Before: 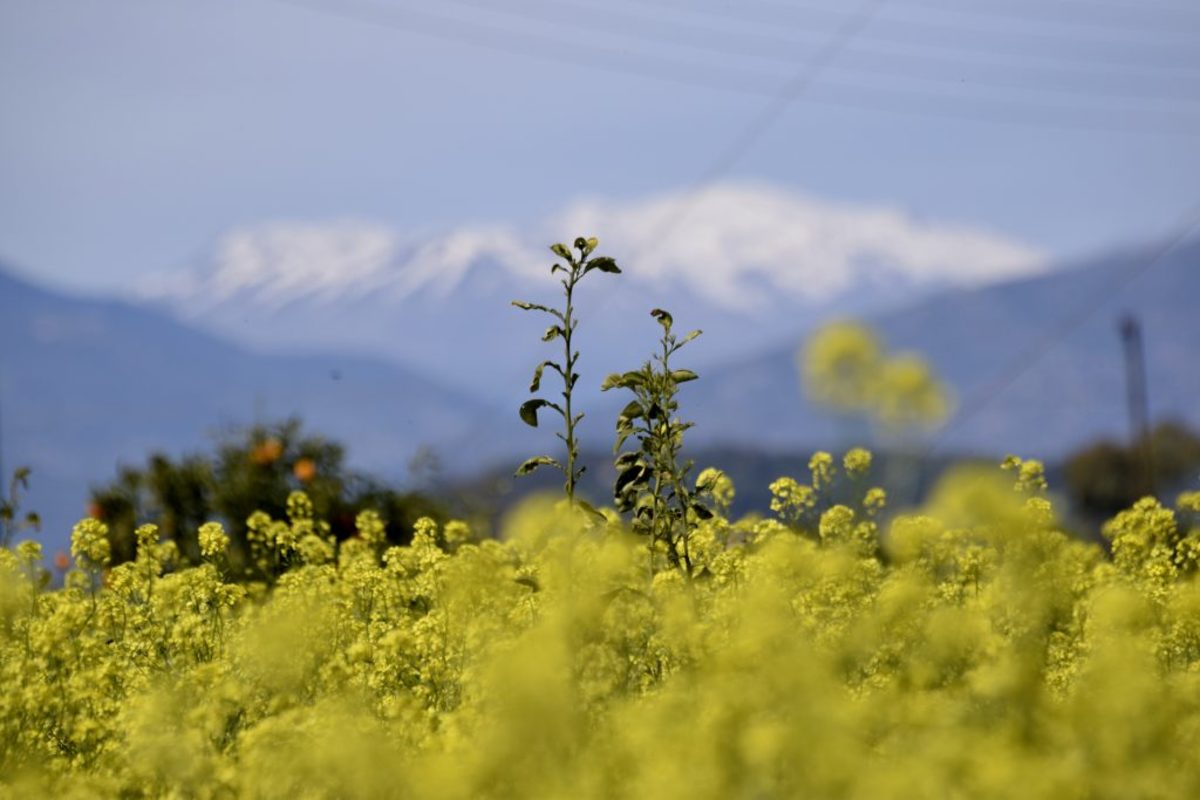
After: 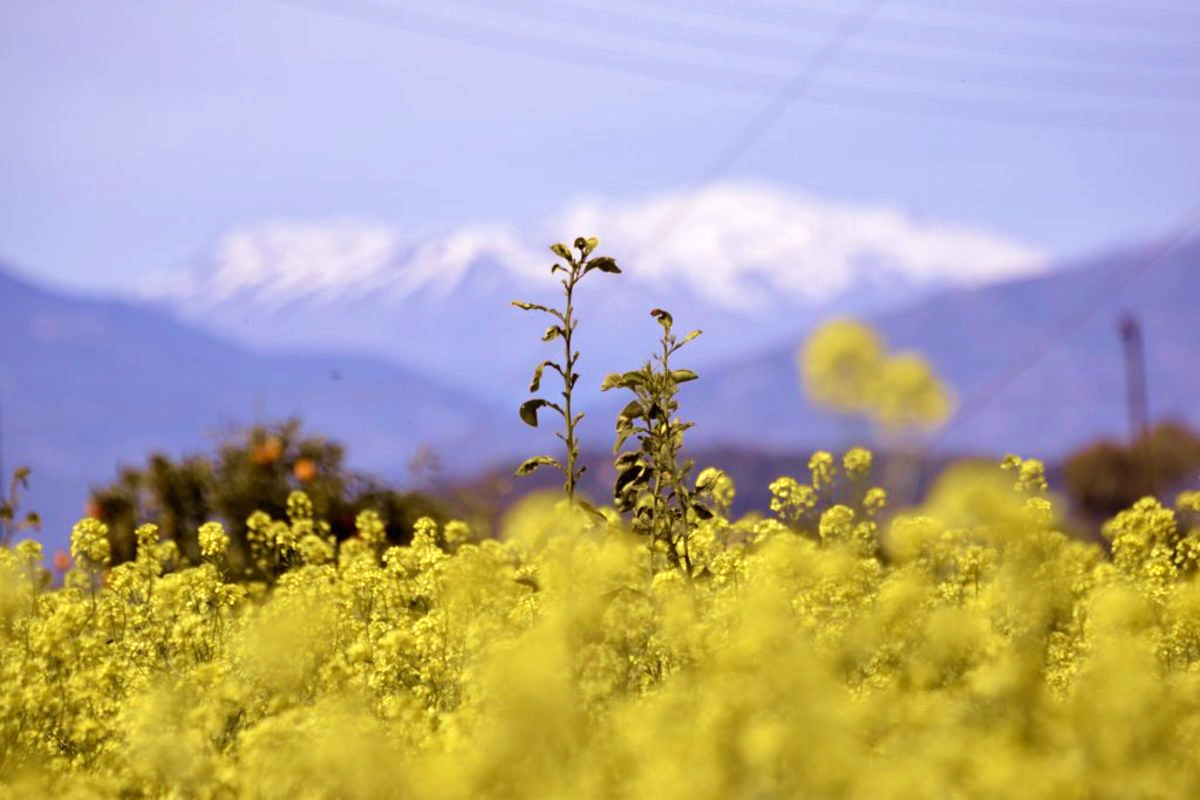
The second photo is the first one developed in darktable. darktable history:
exposure: black level correction 0, exposure 0.5 EV, compensate exposure bias true, compensate highlight preservation false
velvia: strength 56%
rgb levels: mode RGB, independent channels, levels [[0, 0.474, 1], [0, 0.5, 1], [0, 0.5, 1]]
